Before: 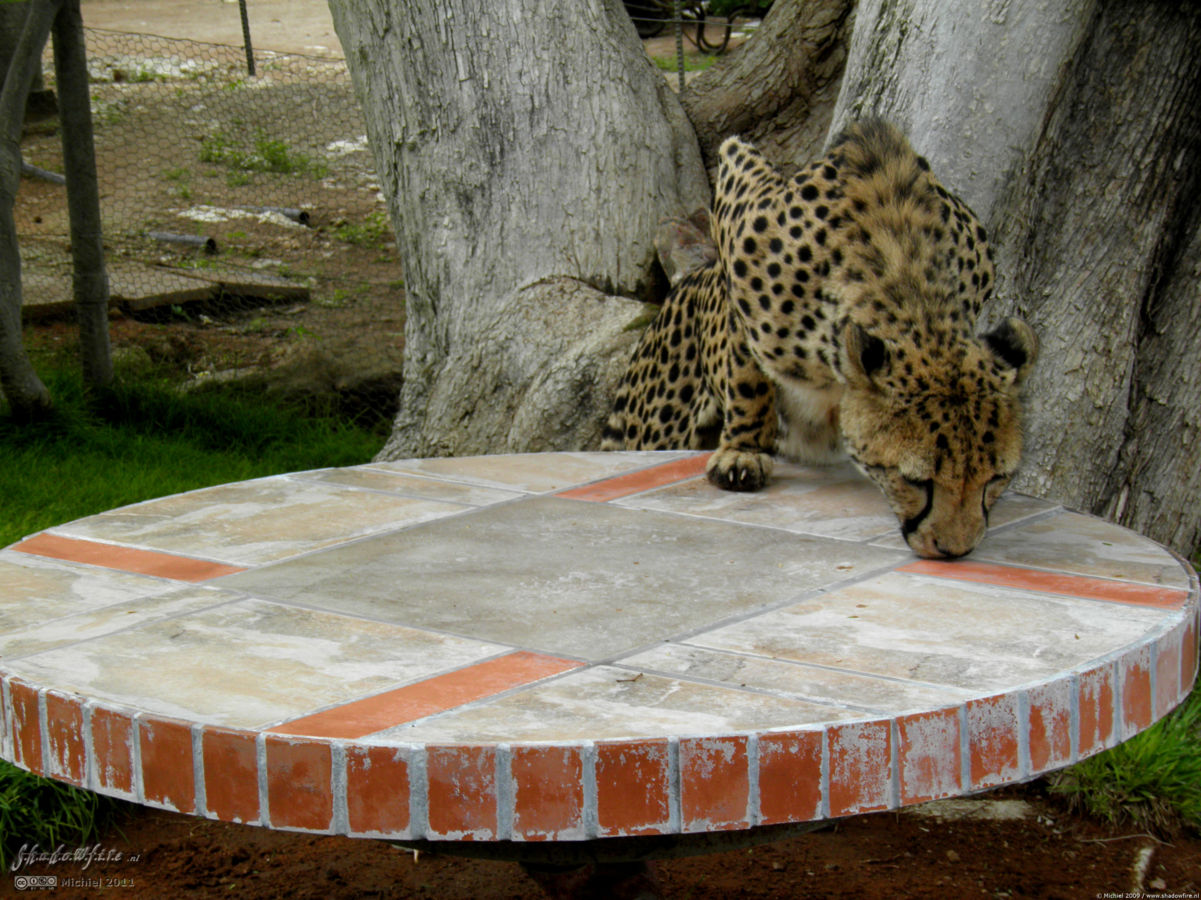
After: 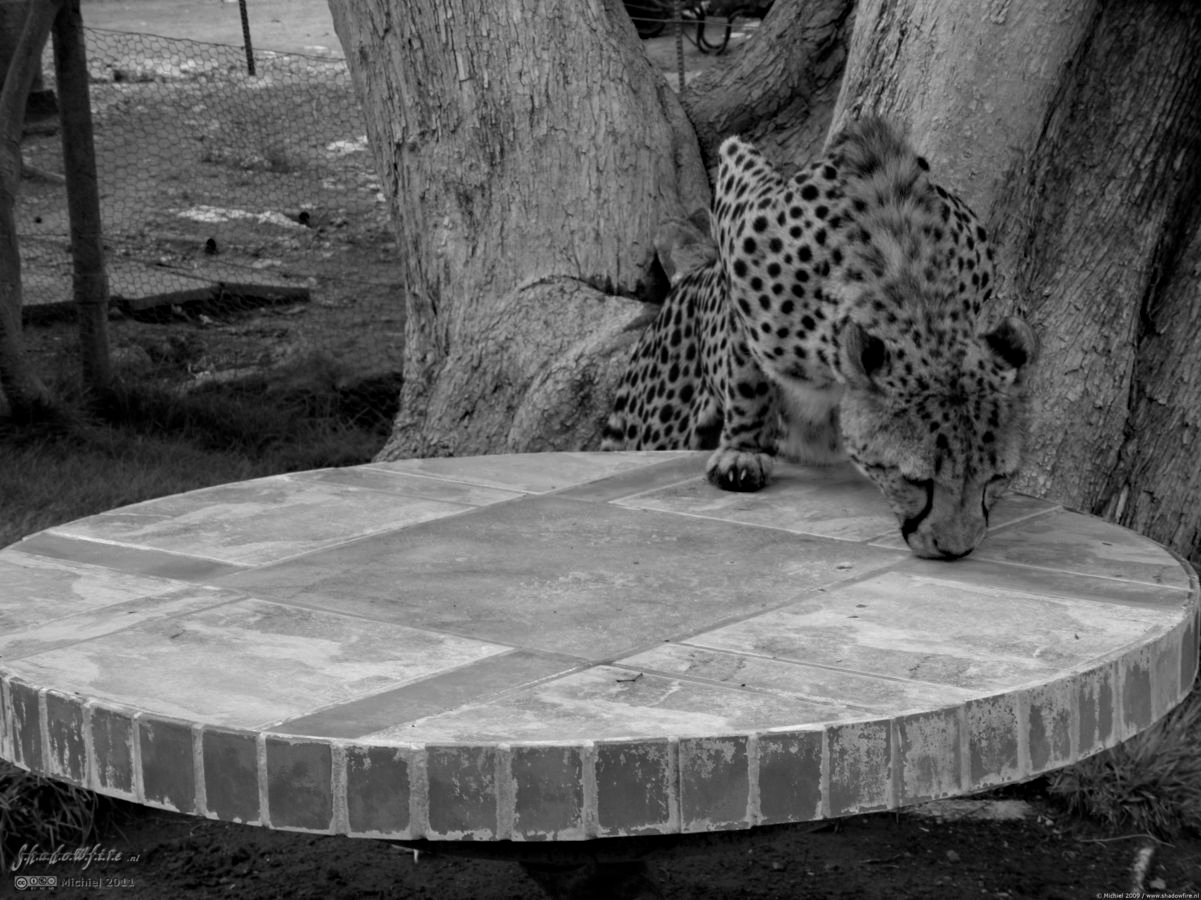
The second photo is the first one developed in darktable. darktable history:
monochrome: a 26.22, b 42.67, size 0.8
haze removal: strength 0.29, distance 0.25, compatibility mode true, adaptive false
